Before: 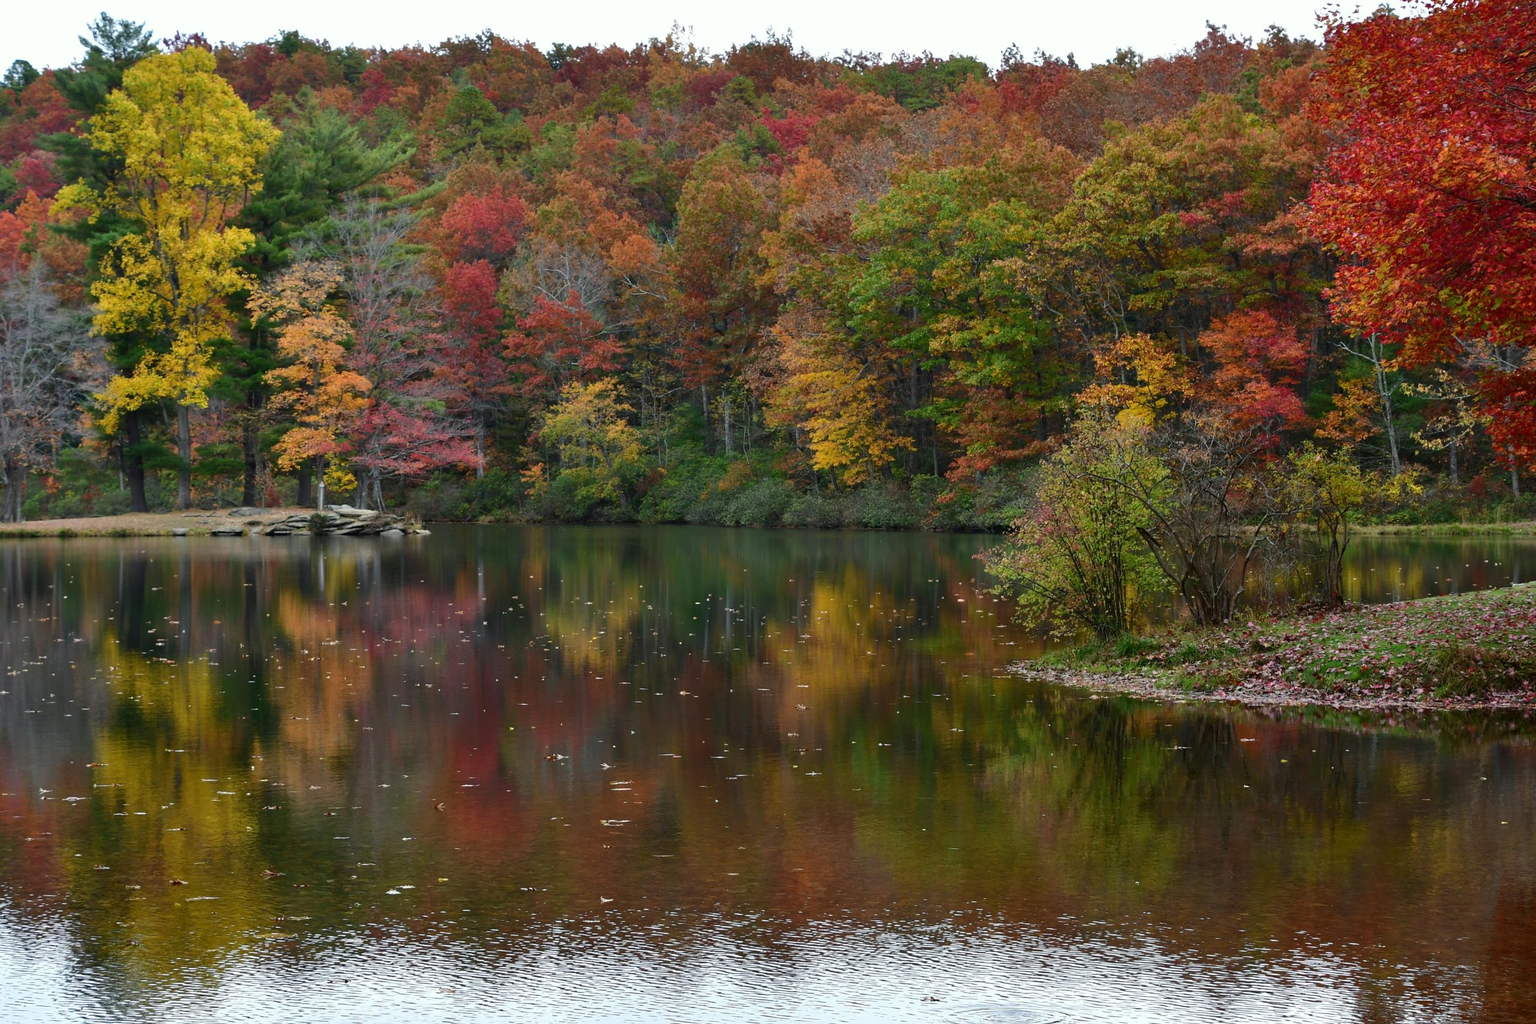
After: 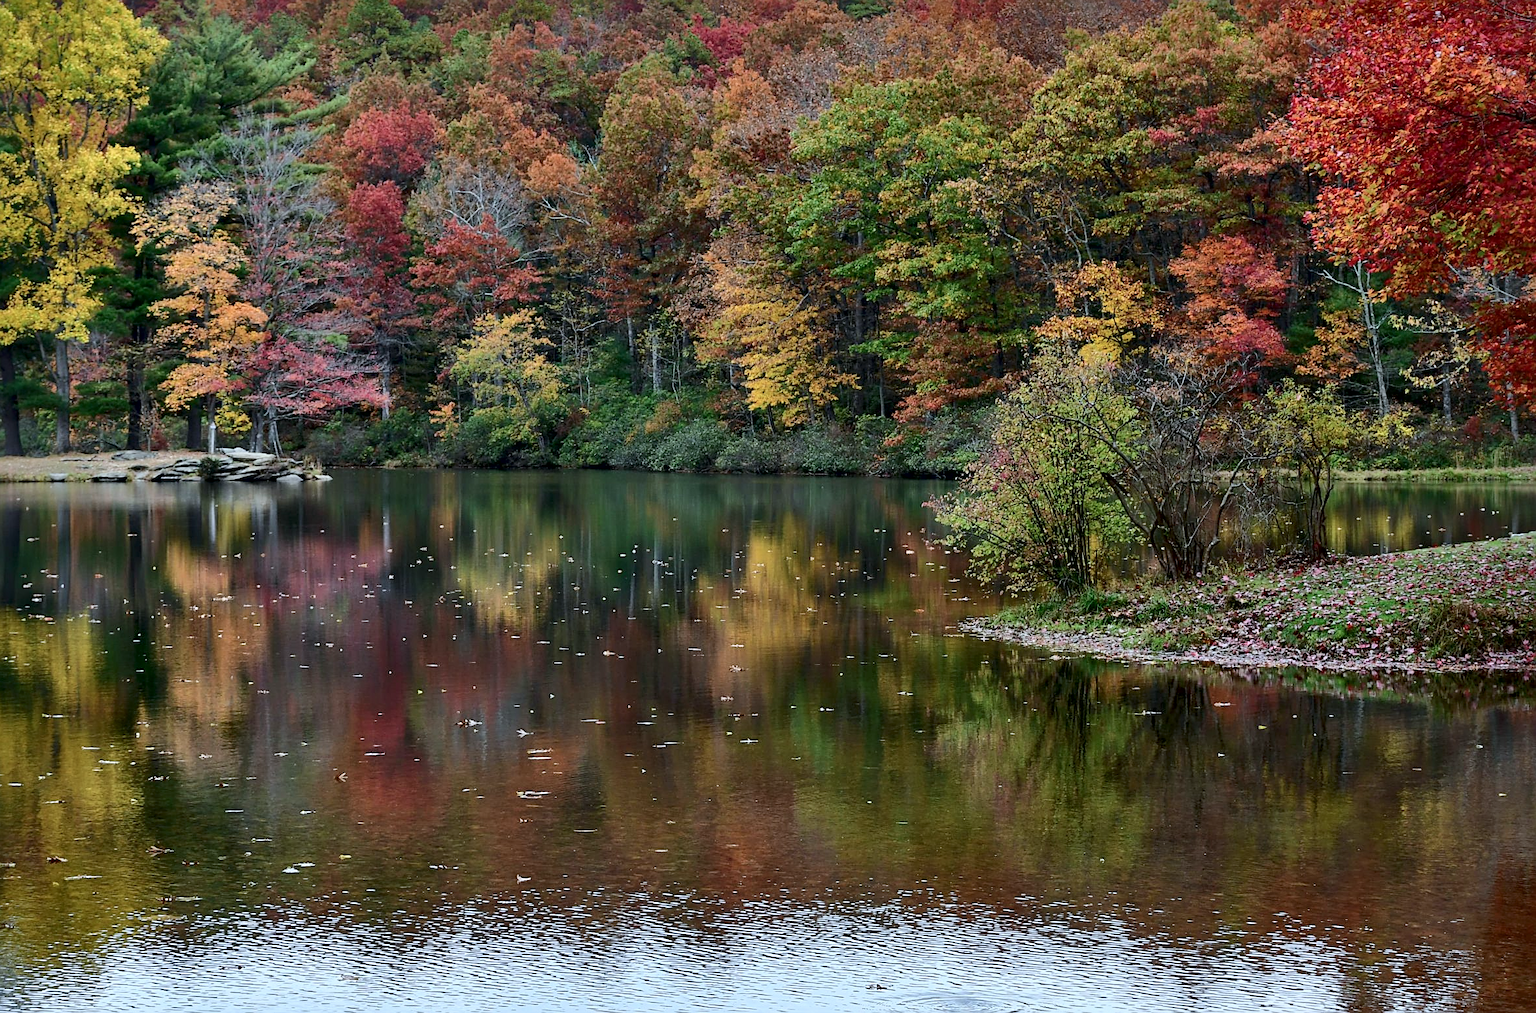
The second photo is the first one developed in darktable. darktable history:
exposure: exposure -0.05 EV
color balance rgb: contrast -10%
crop and rotate: left 8.262%, top 9.226%
base curve: curves: ch0 [(0, 0) (0.283, 0.295) (1, 1)], preserve colors none
color calibration: x 0.37, y 0.382, temperature 4313.32 K
sharpen: on, module defaults
local contrast: mode bilateral grid, contrast 70, coarseness 75, detail 180%, midtone range 0.2
